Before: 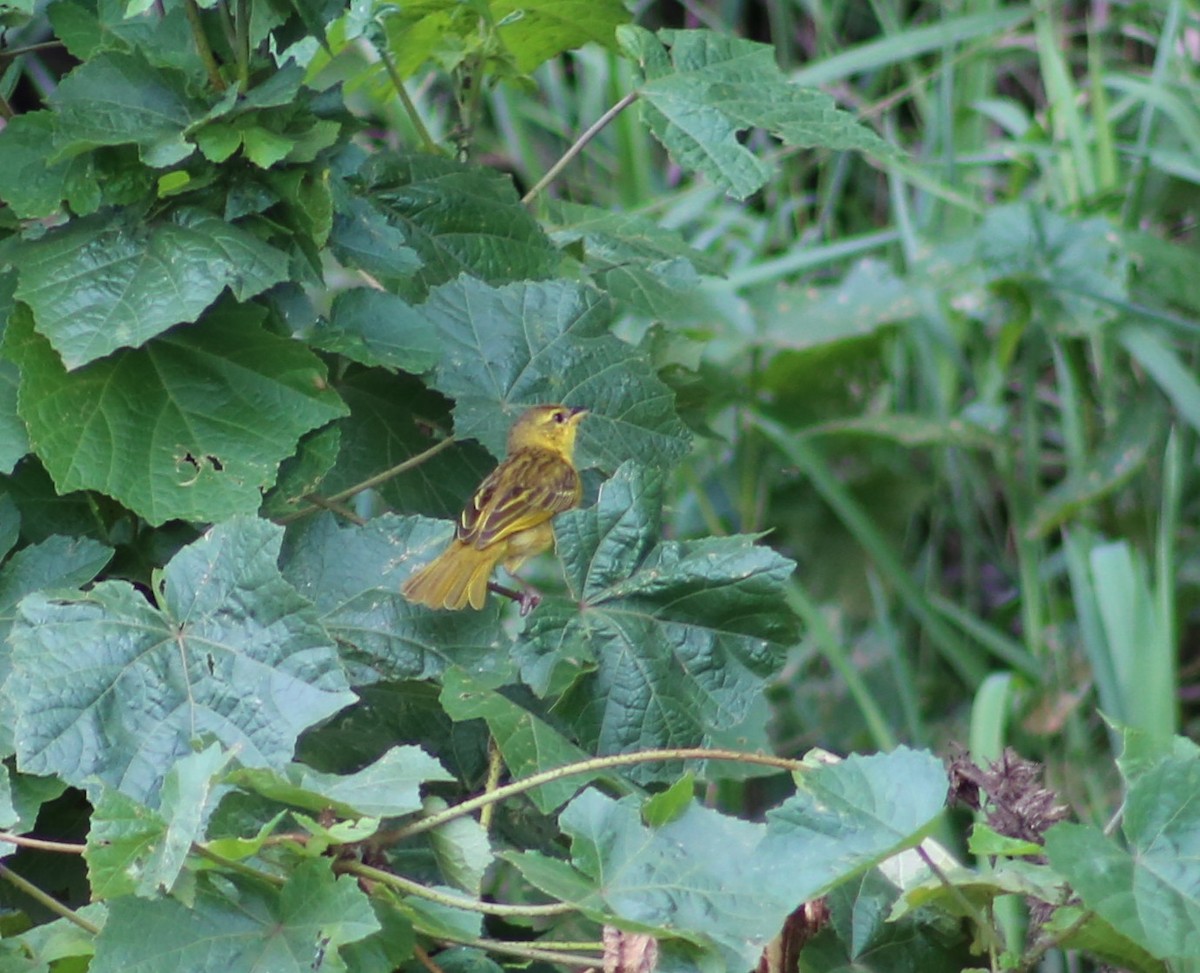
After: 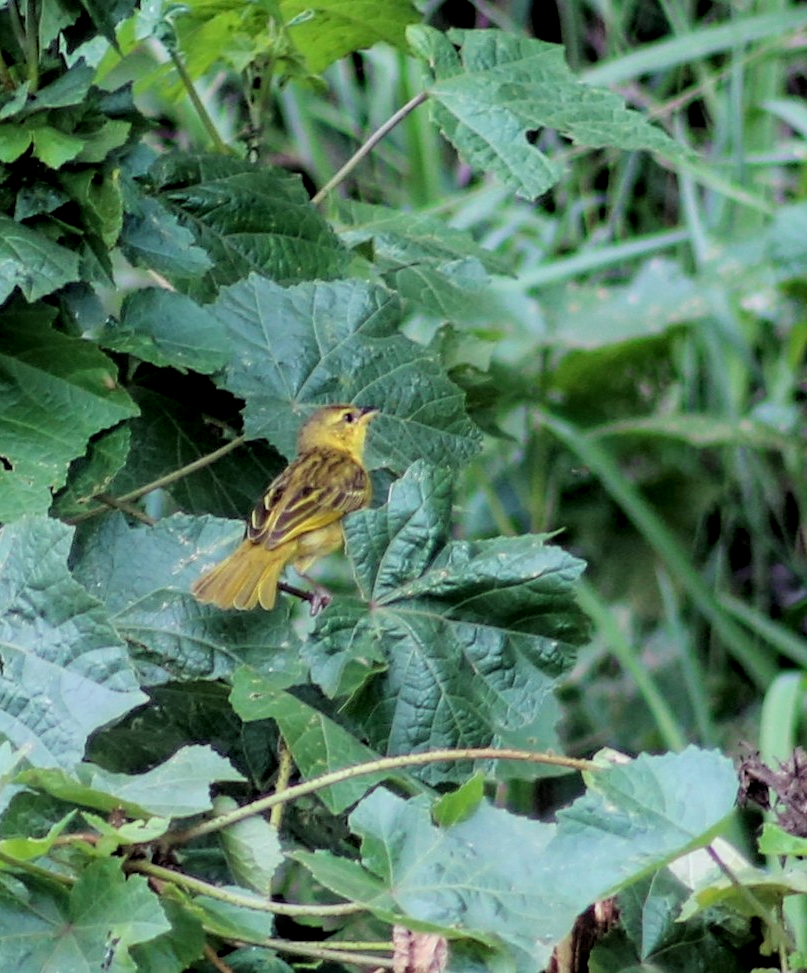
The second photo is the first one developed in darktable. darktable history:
crop and rotate: left 17.55%, right 15.198%
contrast brightness saturation: contrast 0.104, brightness 0.029, saturation 0.089
local contrast: detail 130%
filmic rgb: black relative exposure -3.88 EV, white relative exposure 3.48 EV, hardness 2.62, contrast 1.103
